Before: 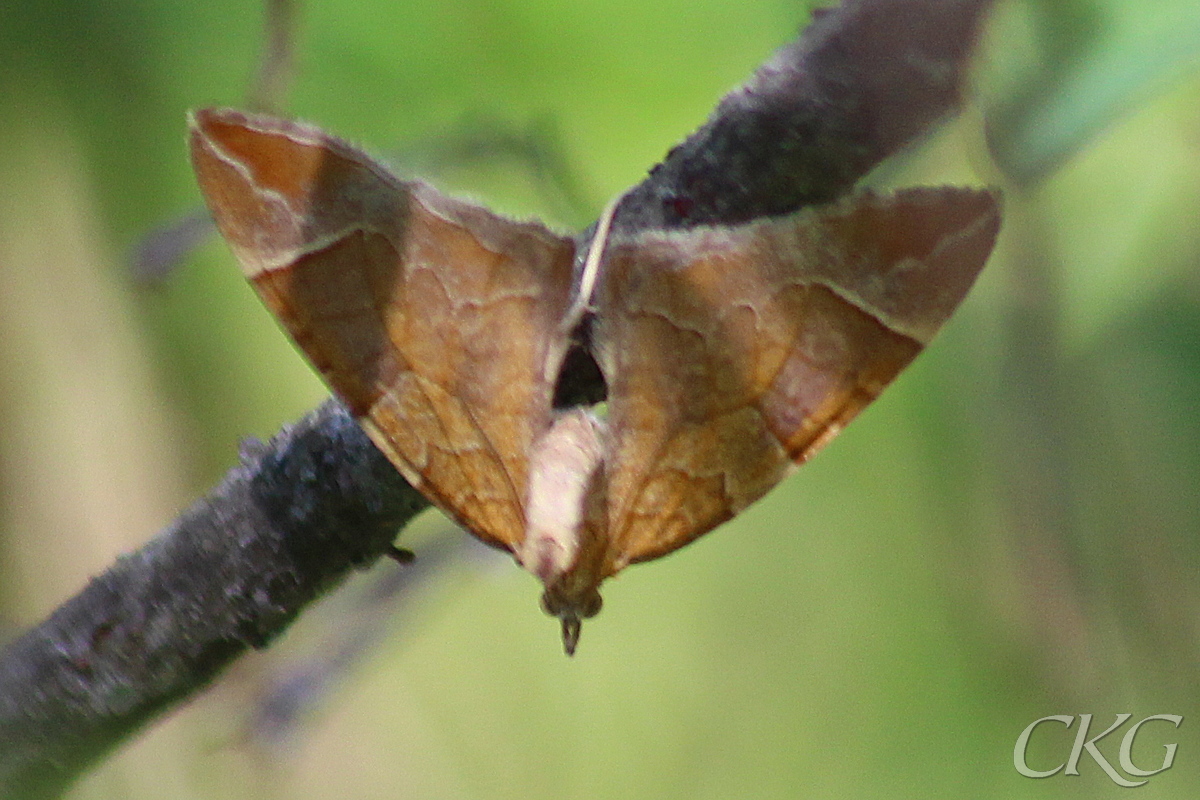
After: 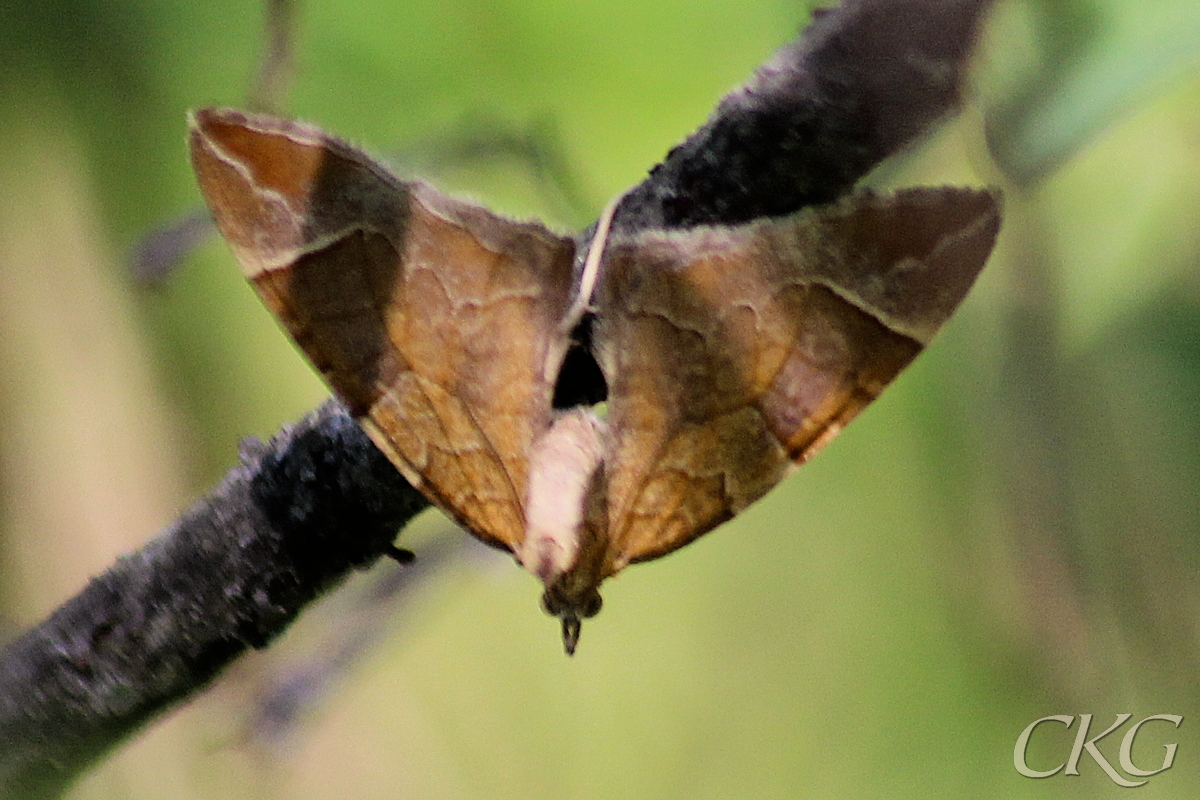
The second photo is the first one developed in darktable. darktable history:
filmic rgb: black relative exposure -5 EV, white relative exposure 3.5 EV, hardness 3.19, contrast 1.3, highlights saturation mix -50%
color correction: highlights a* 5.81, highlights b* 4.84
